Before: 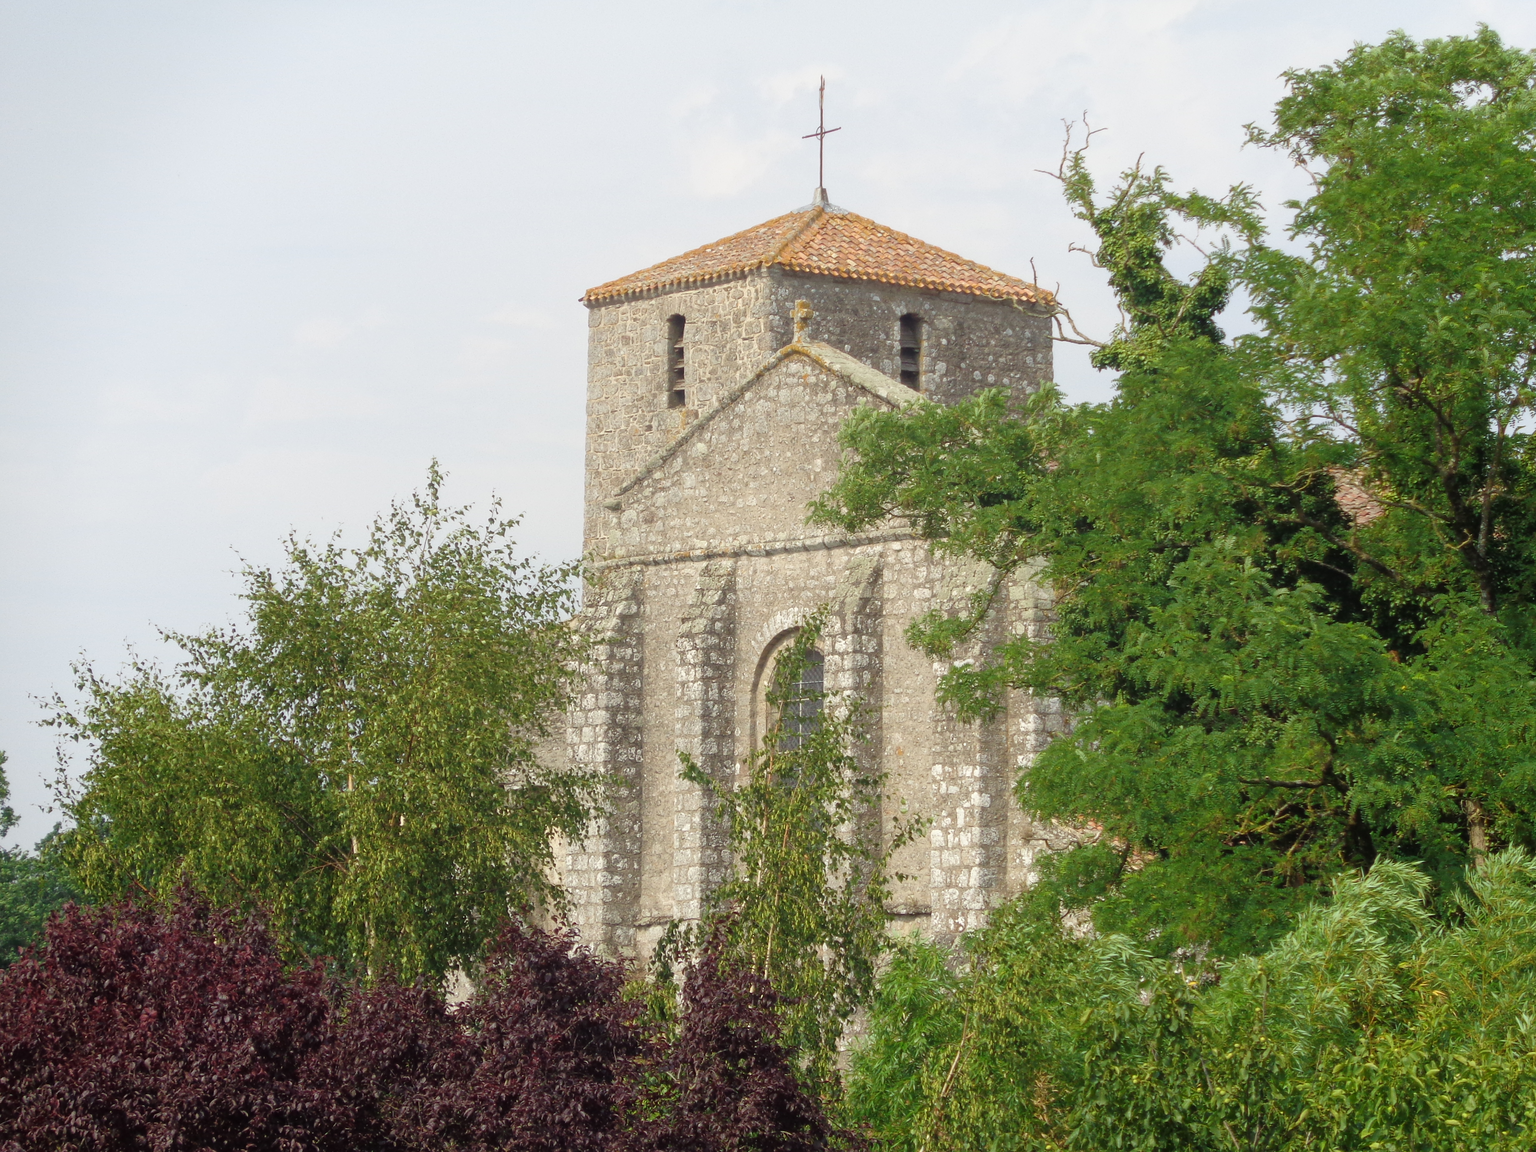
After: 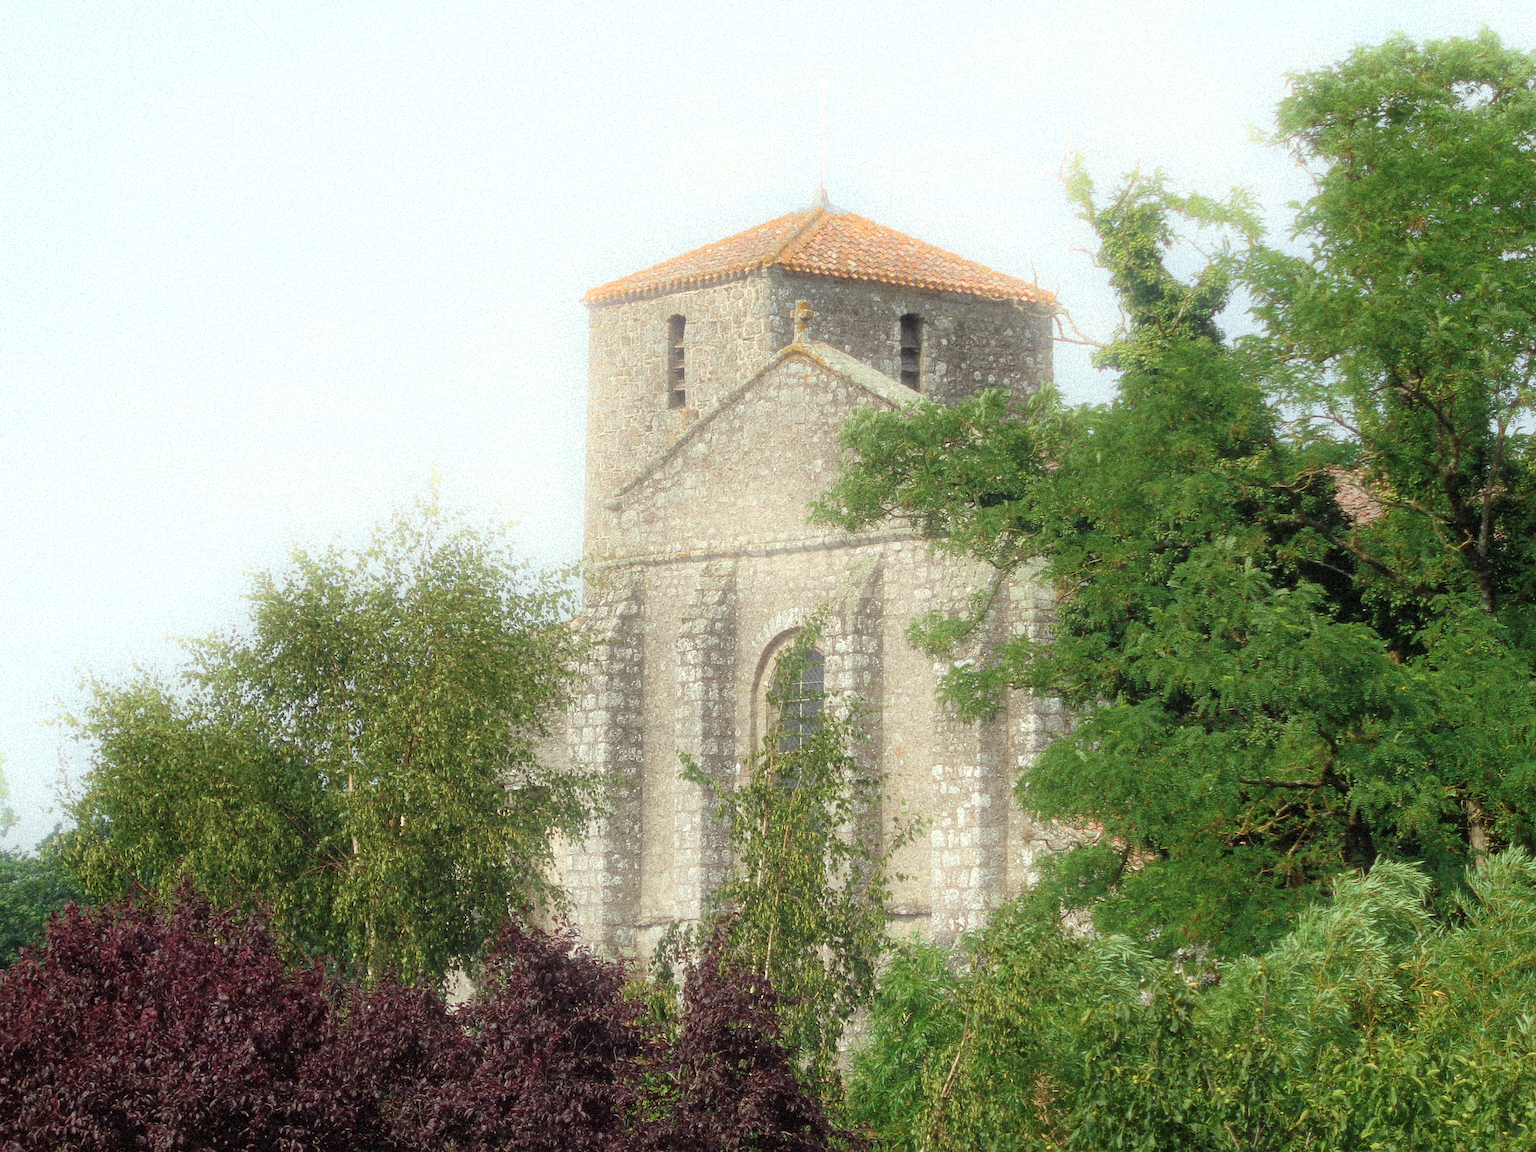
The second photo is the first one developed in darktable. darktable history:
grain: coarseness 9.38 ISO, strength 34.99%, mid-tones bias 0%
bloom: on, module defaults
sharpen: amount 0.2
color correction: highlights a* -4.18, highlights b* -10.81
white balance: red 1.029, blue 0.92
shadows and highlights: shadows 10, white point adjustment 1, highlights -40
